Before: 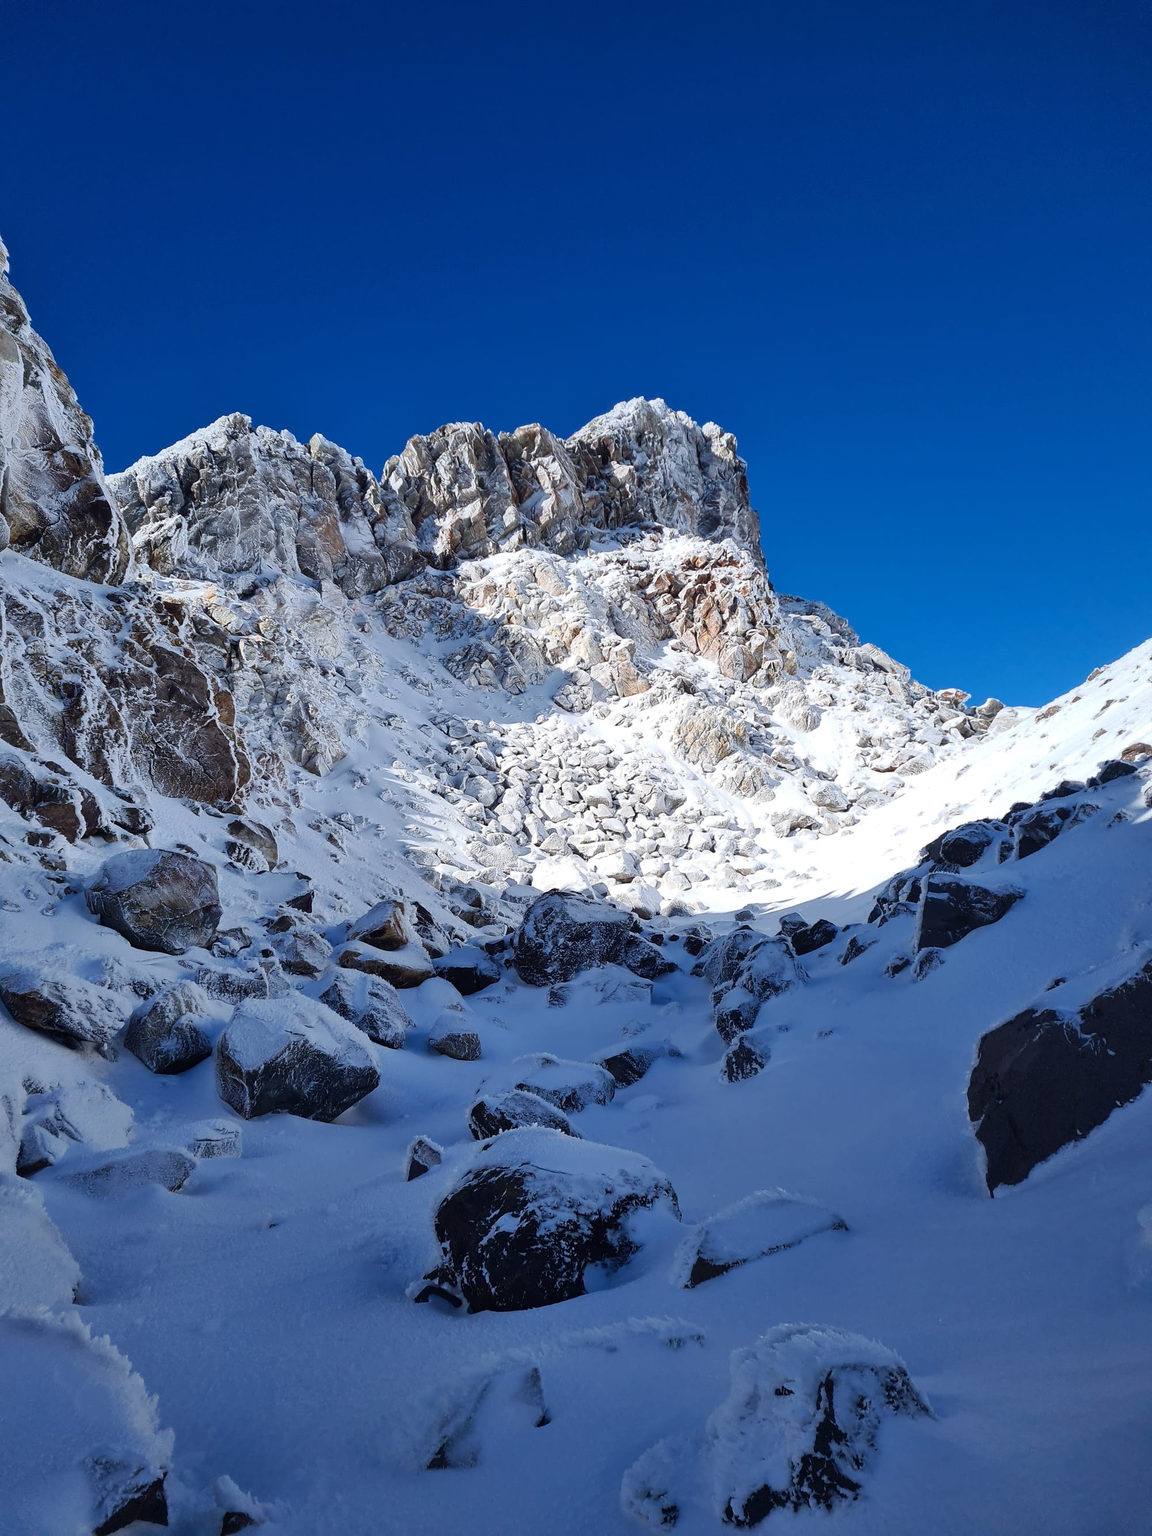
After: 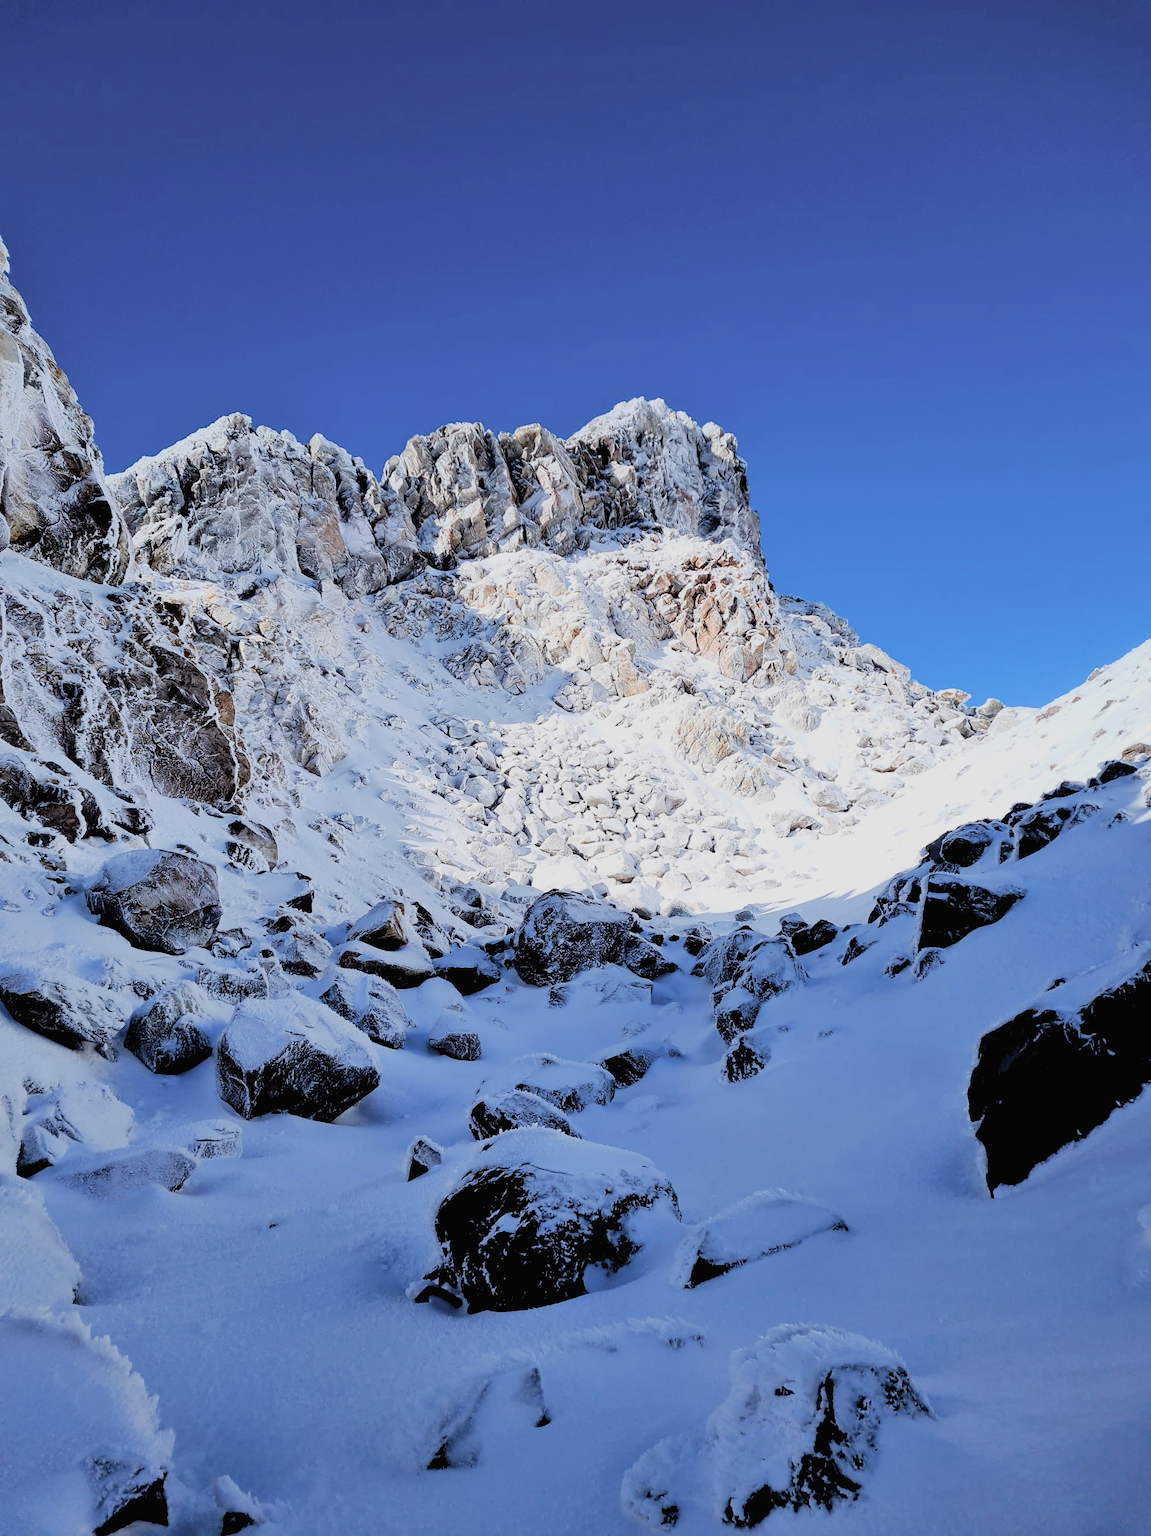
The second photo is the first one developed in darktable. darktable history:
exposure: black level correction 0.016, exposure -0.007 EV, compensate highlight preservation false
contrast brightness saturation: brightness 0.28
contrast equalizer: octaves 7, y [[0.439, 0.44, 0.442, 0.457, 0.493, 0.498], [0.5 ×6], [0.5 ×6], [0 ×6], [0 ×6]], mix 0.144
filmic rgb: black relative exposure -7.65 EV, white relative exposure 4.56 EV, threshold 3.05 EV, hardness 3.61, enable highlight reconstruction true
